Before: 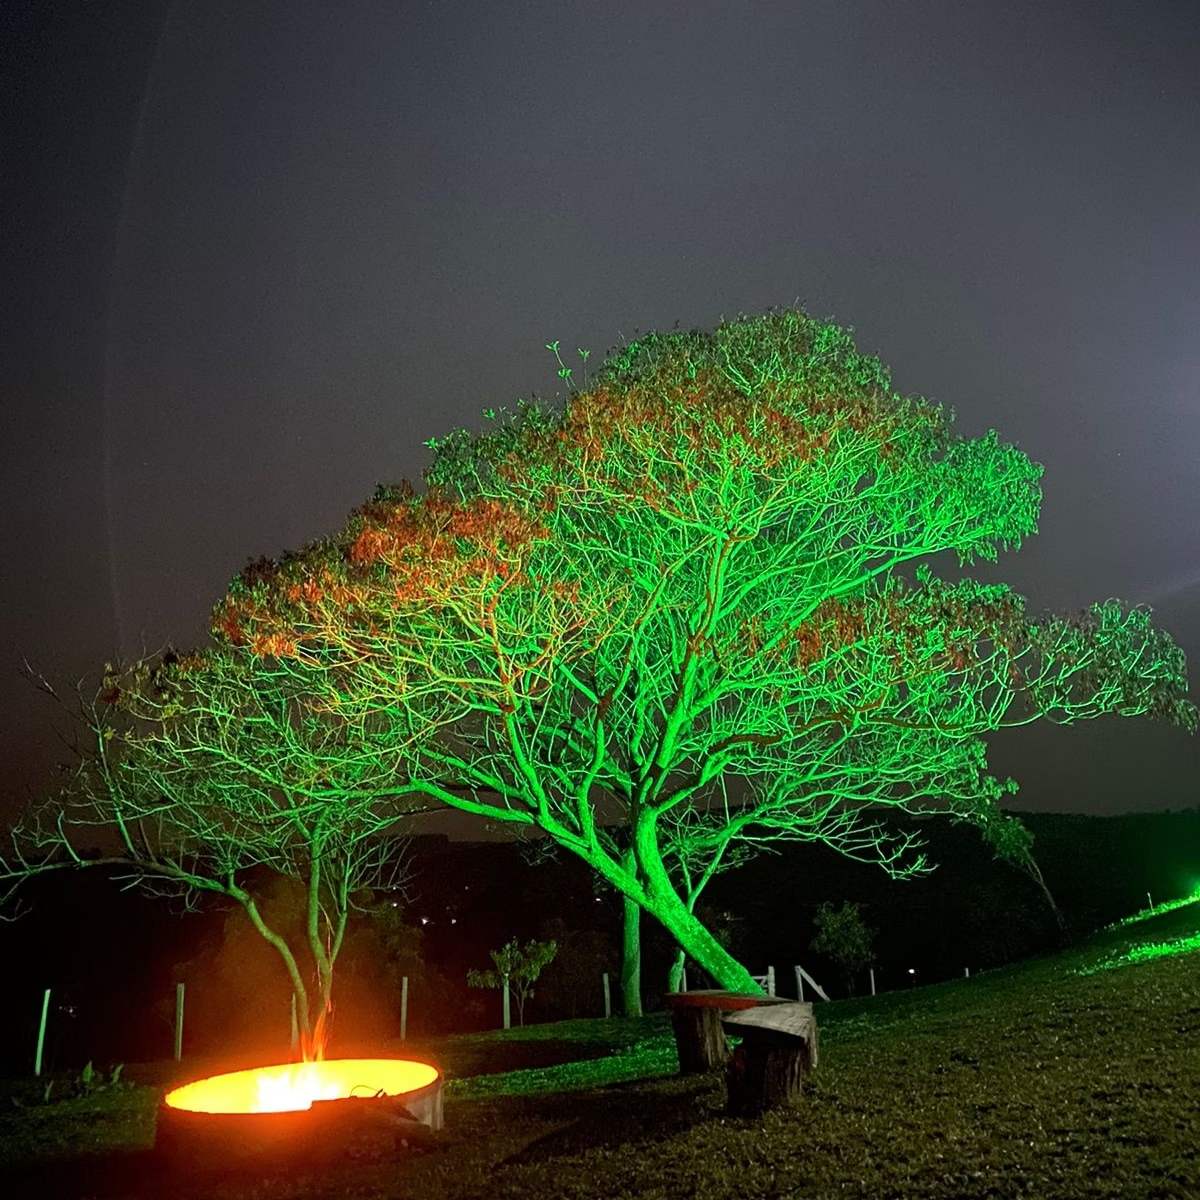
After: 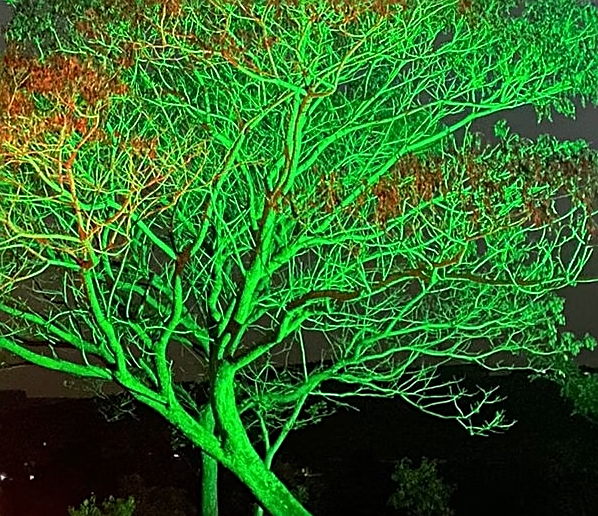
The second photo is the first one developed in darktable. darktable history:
crop: left 35.208%, top 37.036%, right 14.919%, bottom 19.933%
sharpen: on, module defaults
